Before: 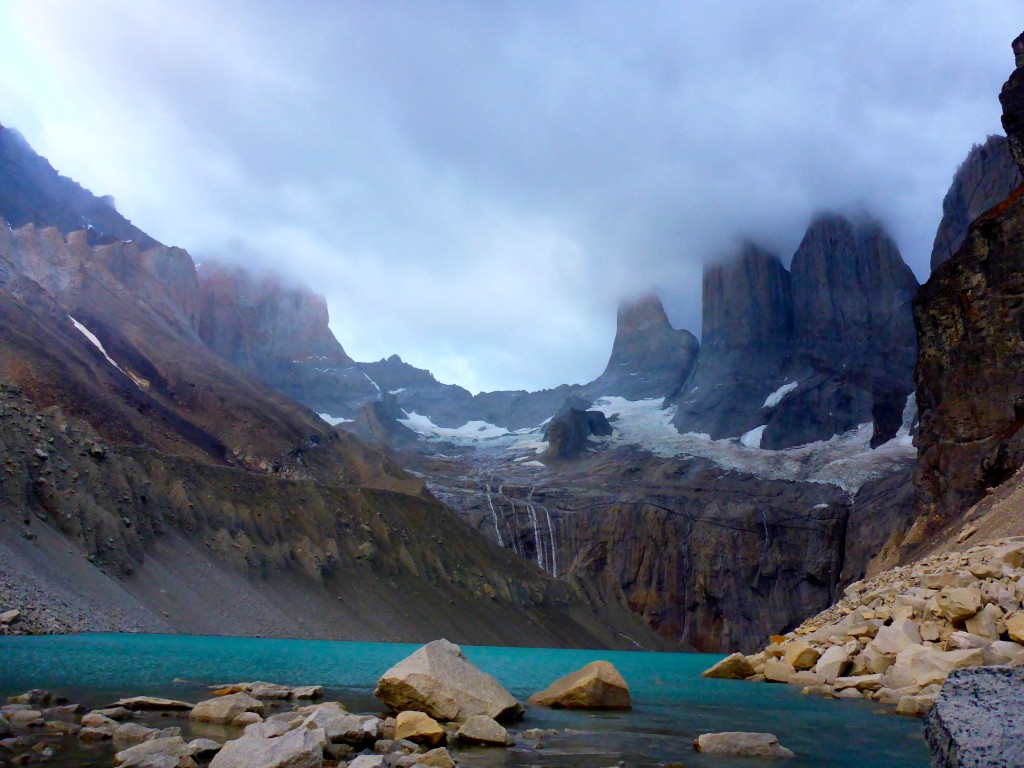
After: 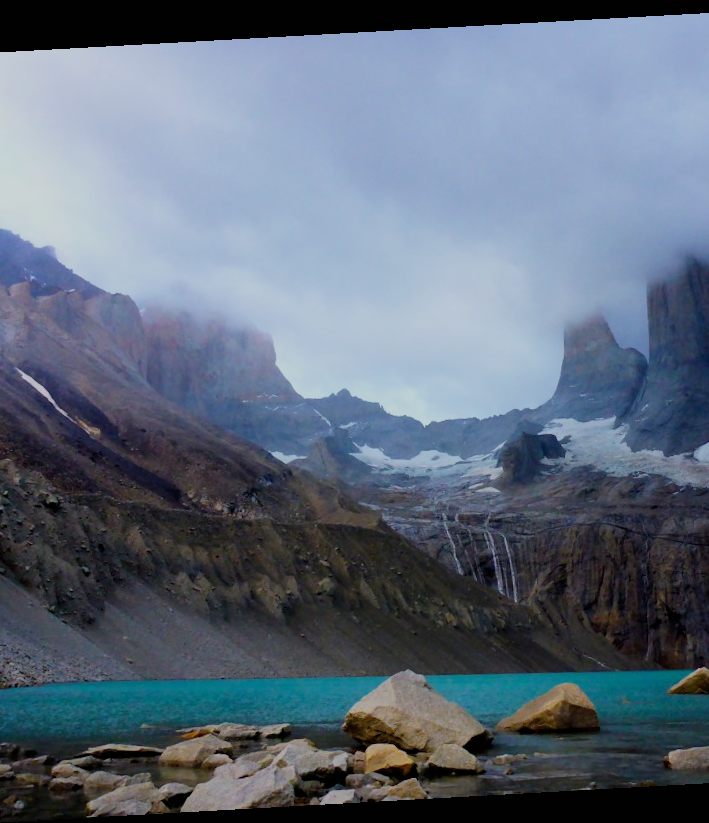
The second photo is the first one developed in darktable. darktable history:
filmic rgb: black relative exposure -7.65 EV, white relative exposure 4.56 EV, hardness 3.61
fill light: on, module defaults
crop and rotate: left 6.617%, right 26.717%
rotate and perspective: rotation -3.18°, automatic cropping off
